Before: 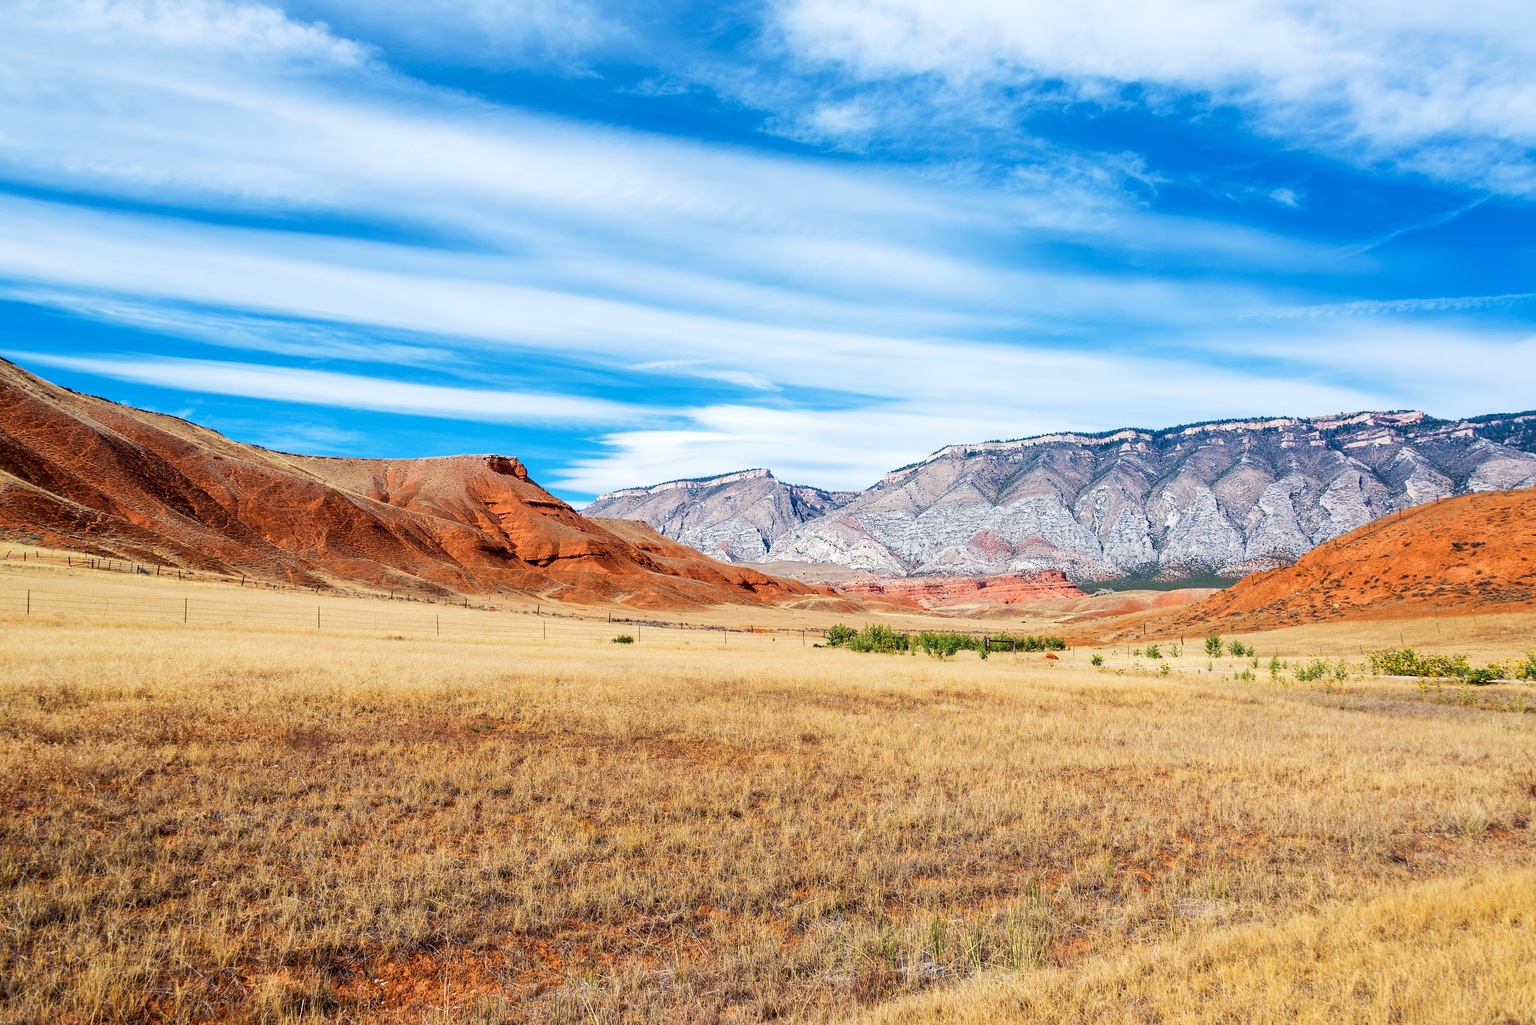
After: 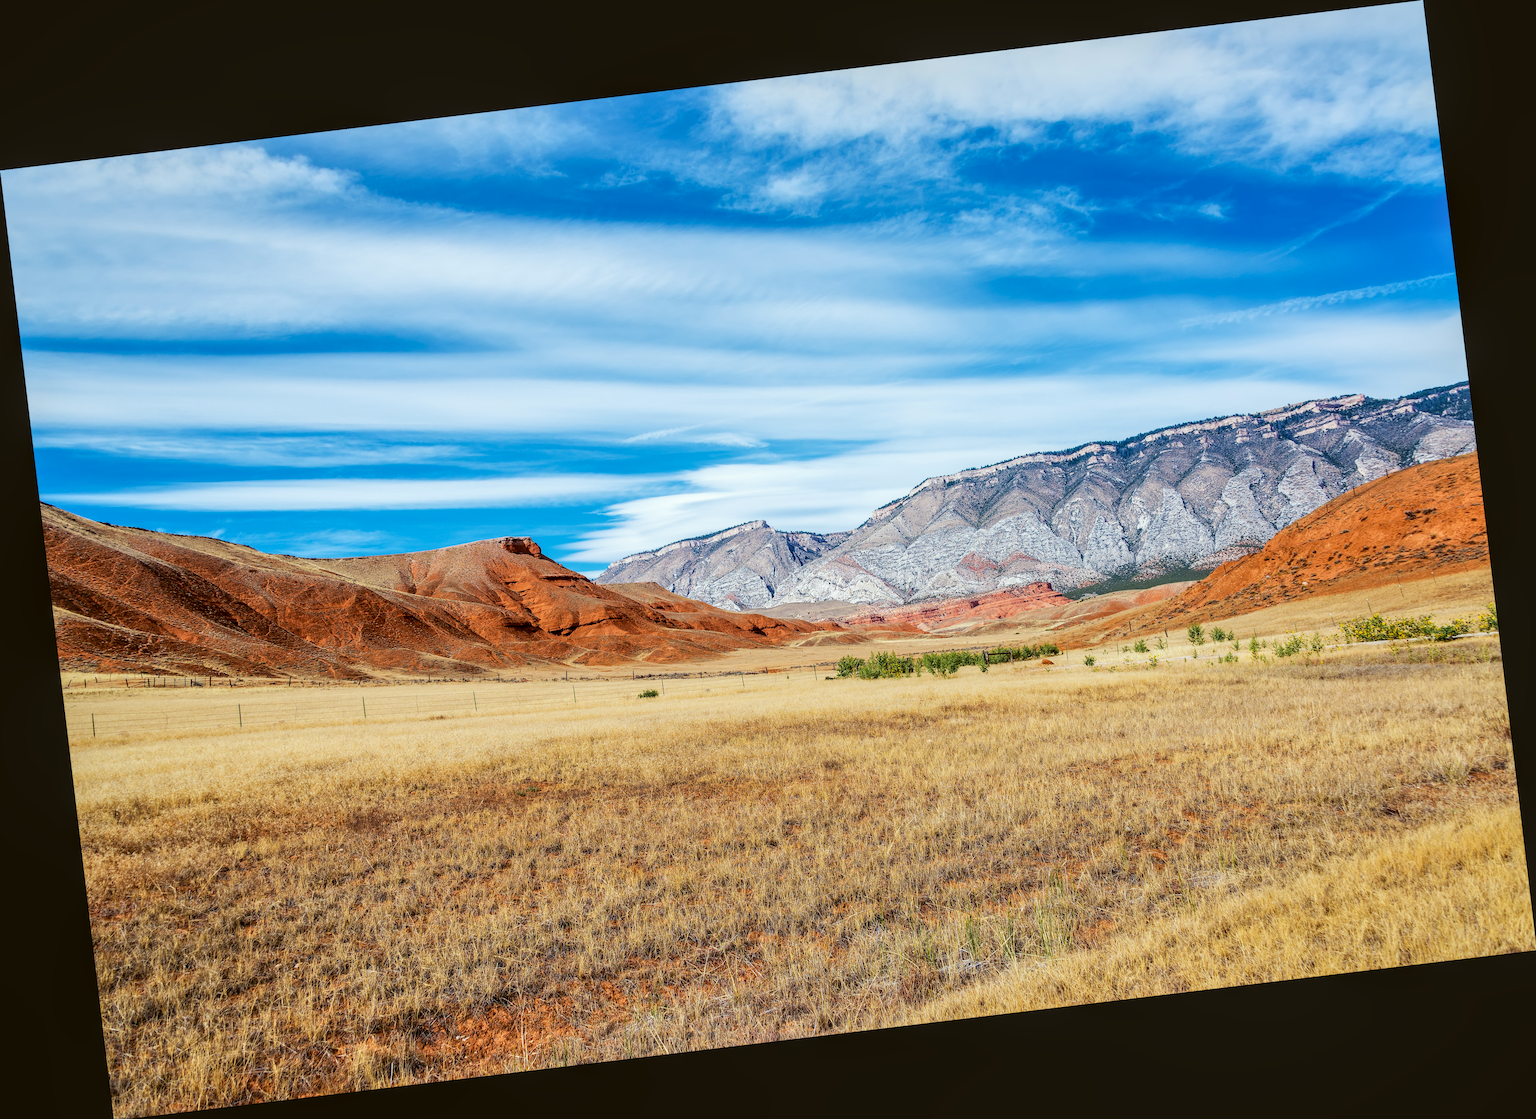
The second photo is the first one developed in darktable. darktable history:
rotate and perspective: rotation -6.83°, automatic cropping off
color balance: lift [1.004, 1.002, 1.002, 0.998], gamma [1, 1.007, 1.002, 0.993], gain [1, 0.977, 1.013, 1.023], contrast -3.64%
local contrast: on, module defaults
